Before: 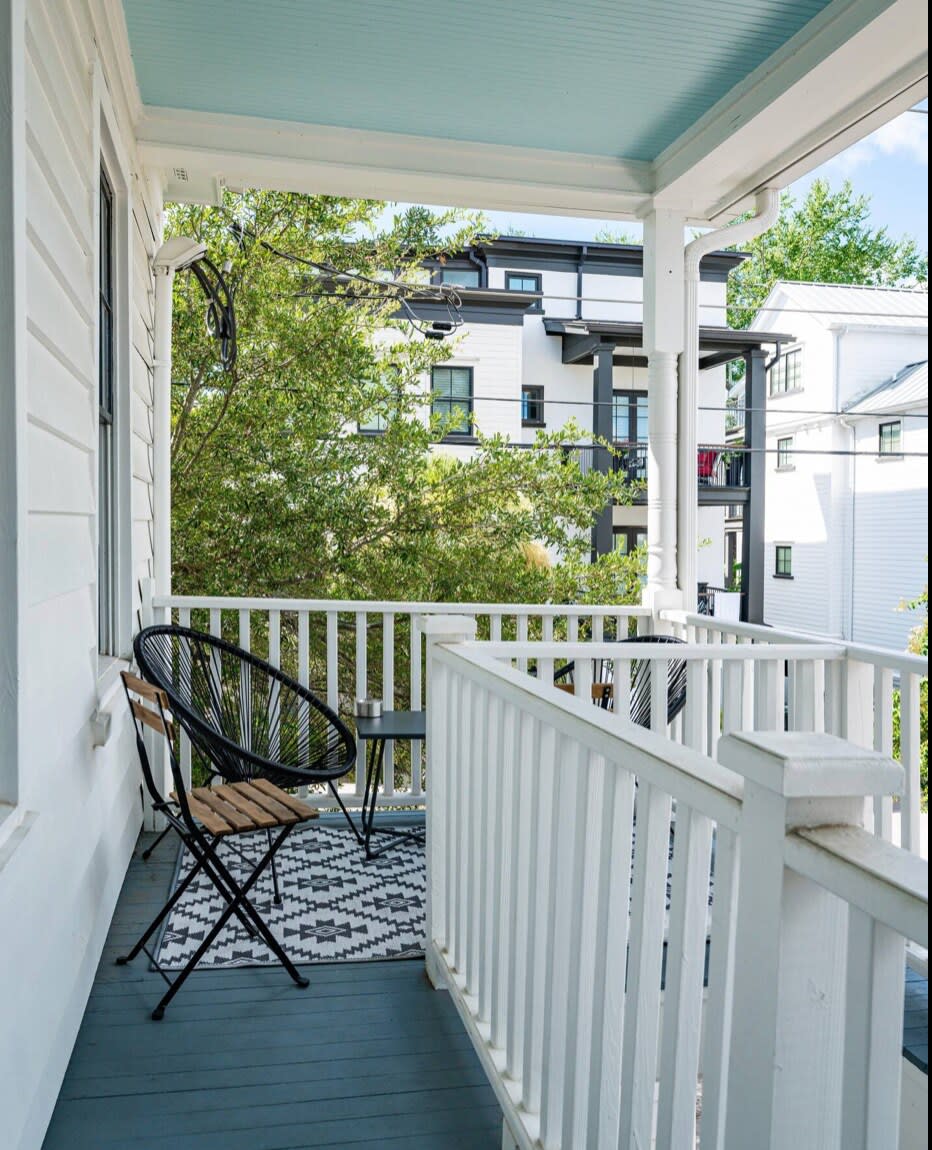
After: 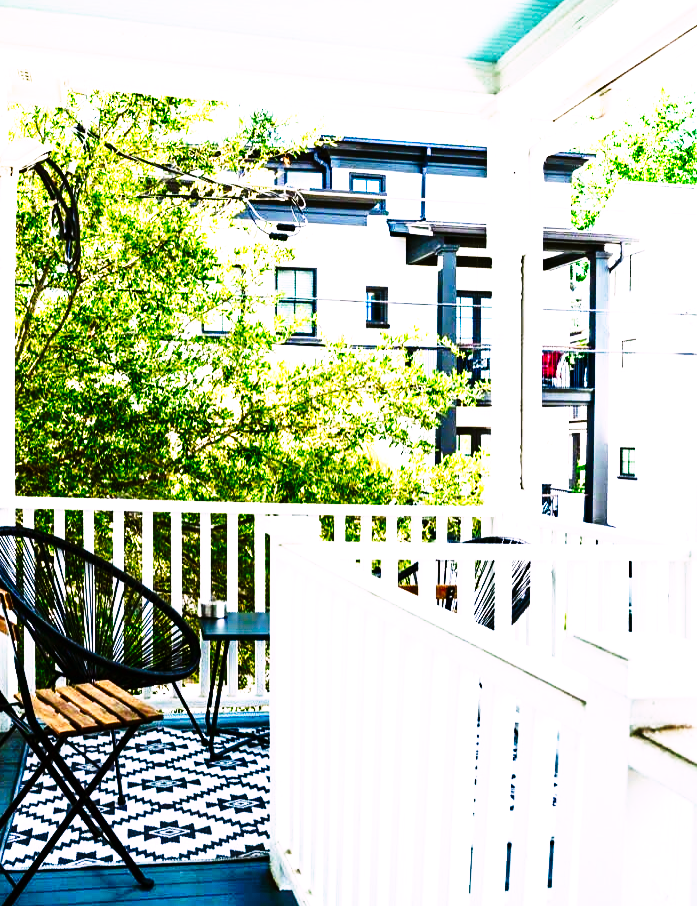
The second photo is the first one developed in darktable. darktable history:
contrast brightness saturation: contrast 0.13, brightness -0.24, saturation 0.14
sharpen: radius 2.883, amount 0.868, threshold 47.523
crop: left 16.768%, top 8.653%, right 8.362%, bottom 12.485%
exposure: exposure 1.2 EV, compensate highlight preservation false
color correction: highlights a* 3.12, highlights b* -1.55, shadows a* -0.101, shadows b* 2.52, saturation 0.98
color balance rgb: perceptual saturation grading › global saturation 20%, perceptual saturation grading › highlights -25%, perceptual saturation grading › shadows 50%
tone curve: curves: ch0 [(0, 0) (0.003, 0.003) (0.011, 0.006) (0.025, 0.012) (0.044, 0.02) (0.069, 0.023) (0.1, 0.029) (0.136, 0.037) (0.177, 0.058) (0.224, 0.084) (0.277, 0.137) (0.335, 0.209) (0.399, 0.336) (0.468, 0.478) (0.543, 0.63) (0.623, 0.789) (0.709, 0.903) (0.801, 0.967) (0.898, 0.987) (1, 1)], preserve colors none
